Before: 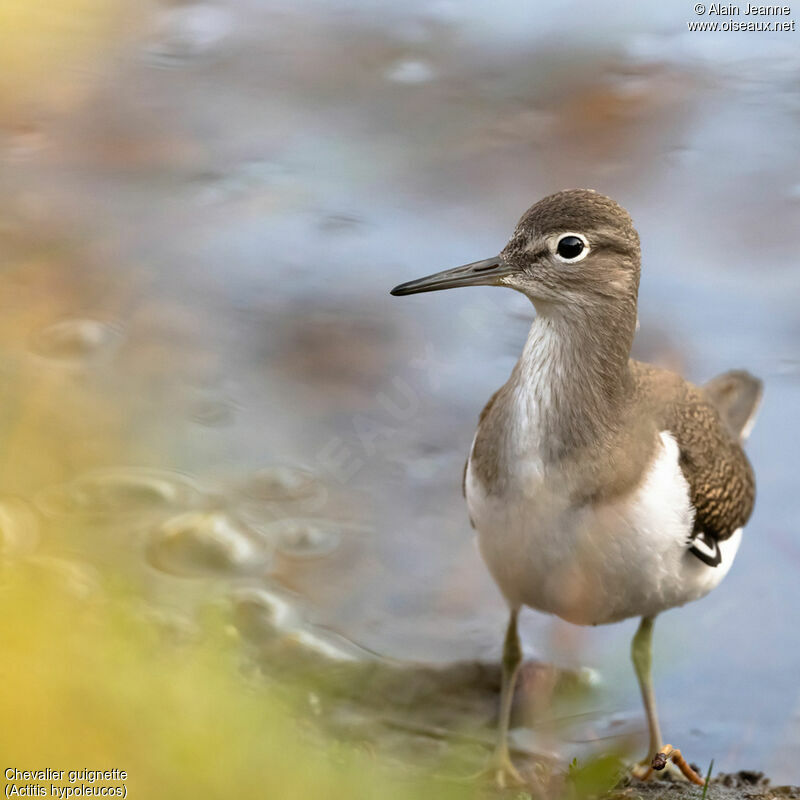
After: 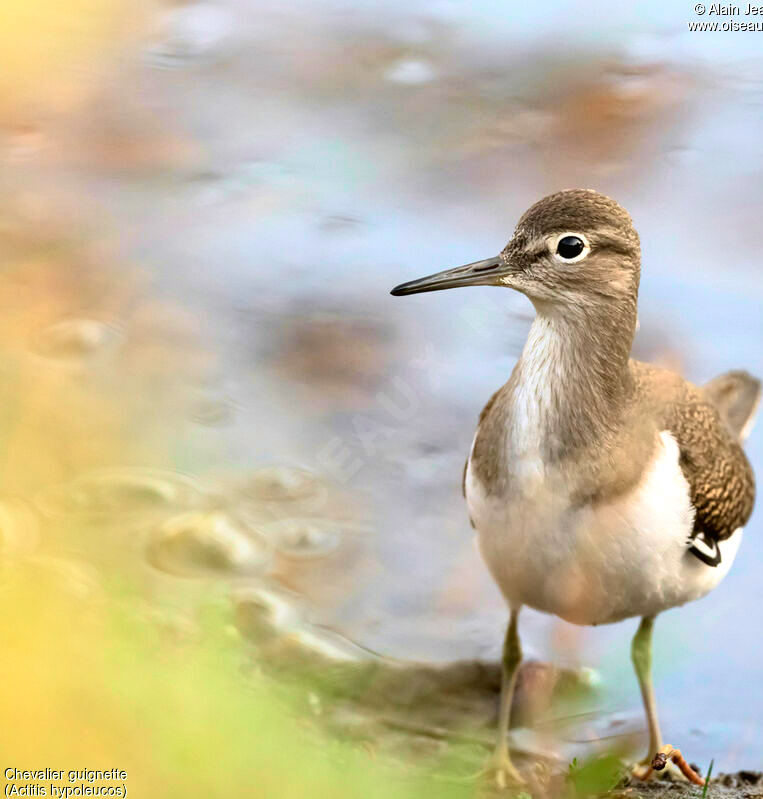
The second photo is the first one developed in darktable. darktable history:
tone curve: curves: ch0 [(0, 0.013) (0.054, 0.018) (0.205, 0.191) (0.289, 0.292) (0.39, 0.424) (0.493, 0.551) (0.647, 0.752) (0.796, 0.887) (1, 0.998)]; ch1 [(0, 0) (0.371, 0.339) (0.477, 0.452) (0.494, 0.495) (0.501, 0.501) (0.51, 0.516) (0.54, 0.557) (0.572, 0.605) (0.625, 0.687) (0.774, 0.841) (1, 1)]; ch2 [(0, 0) (0.32, 0.281) (0.403, 0.399) (0.441, 0.428) (0.47, 0.469) (0.498, 0.496) (0.524, 0.543) (0.551, 0.579) (0.633, 0.665) (0.7, 0.711) (1, 1)], color space Lab, independent channels
exposure: exposure 0.153 EV, compensate exposure bias true, compensate highlight preservation false
crop: right 4.543%, bottom 0.028%
